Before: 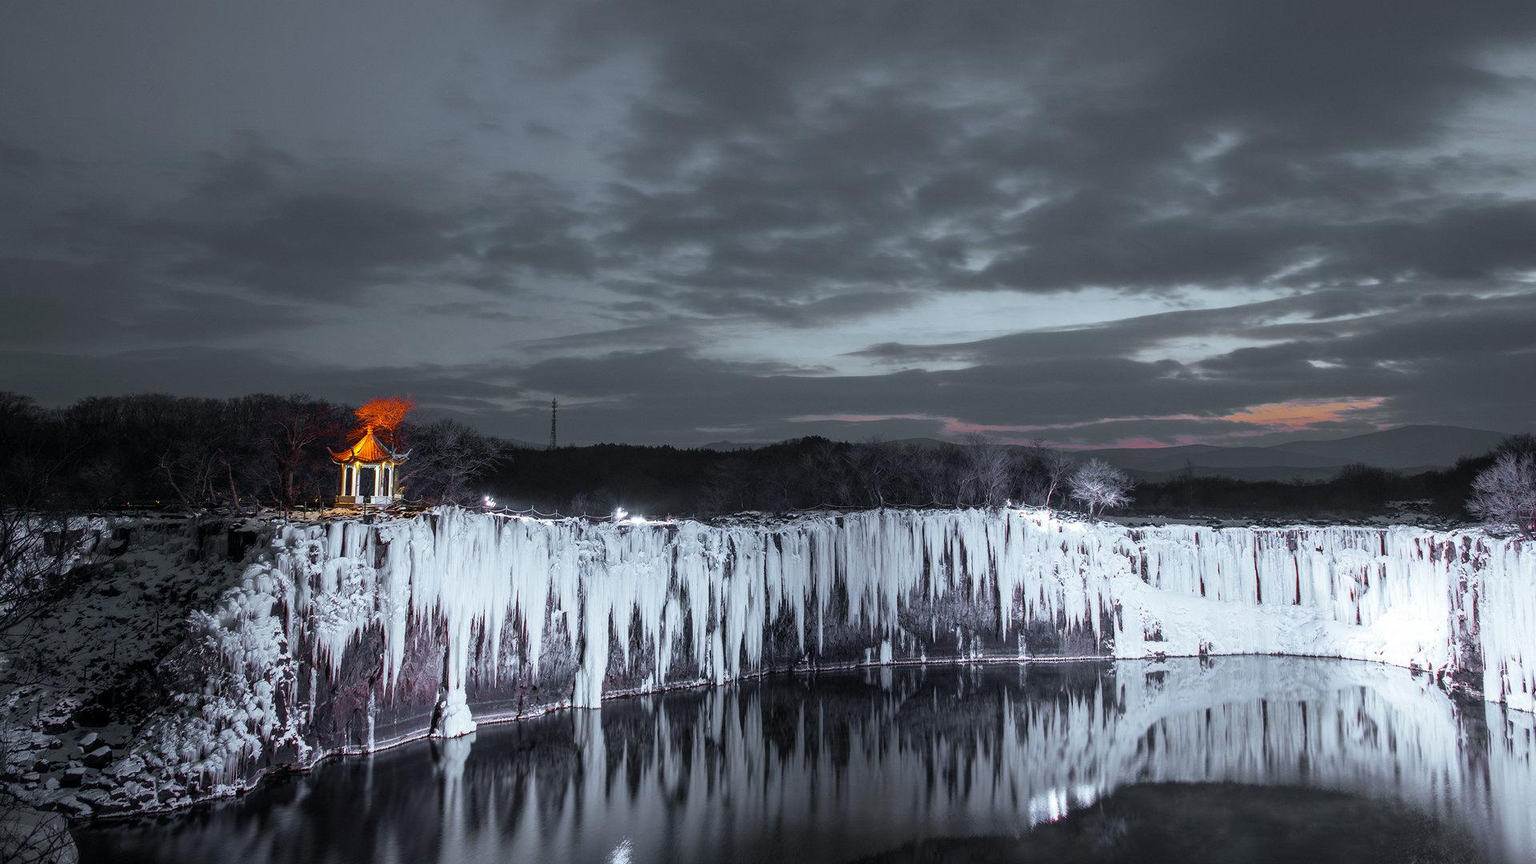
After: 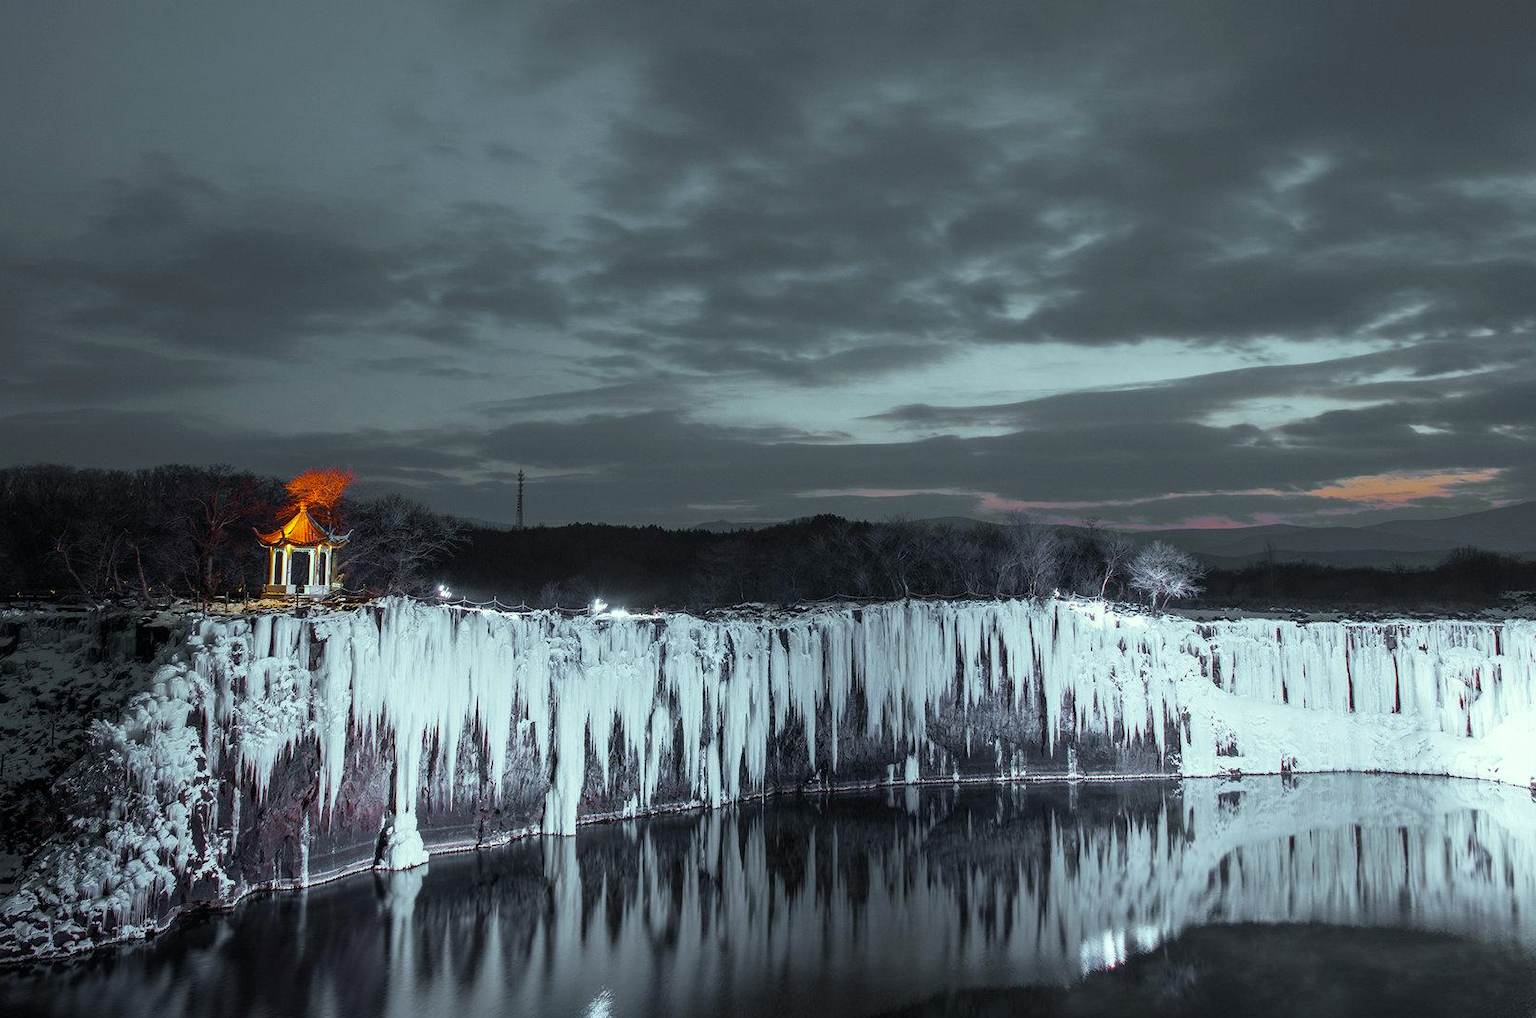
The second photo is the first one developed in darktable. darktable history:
color correction: highlights a* -8.21, highlights b* 3.69
crop: left 7.365%, right 7.816%
